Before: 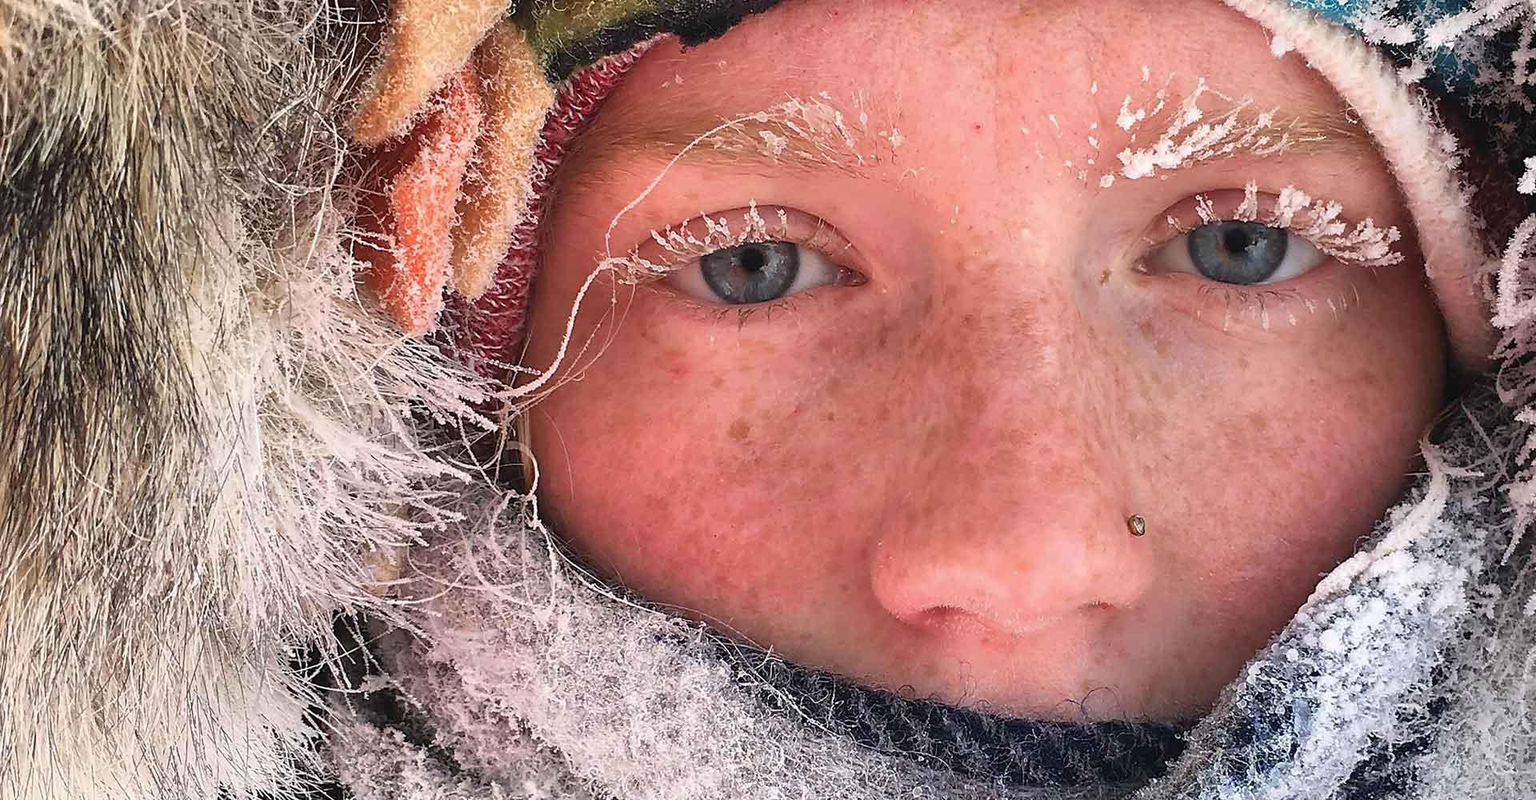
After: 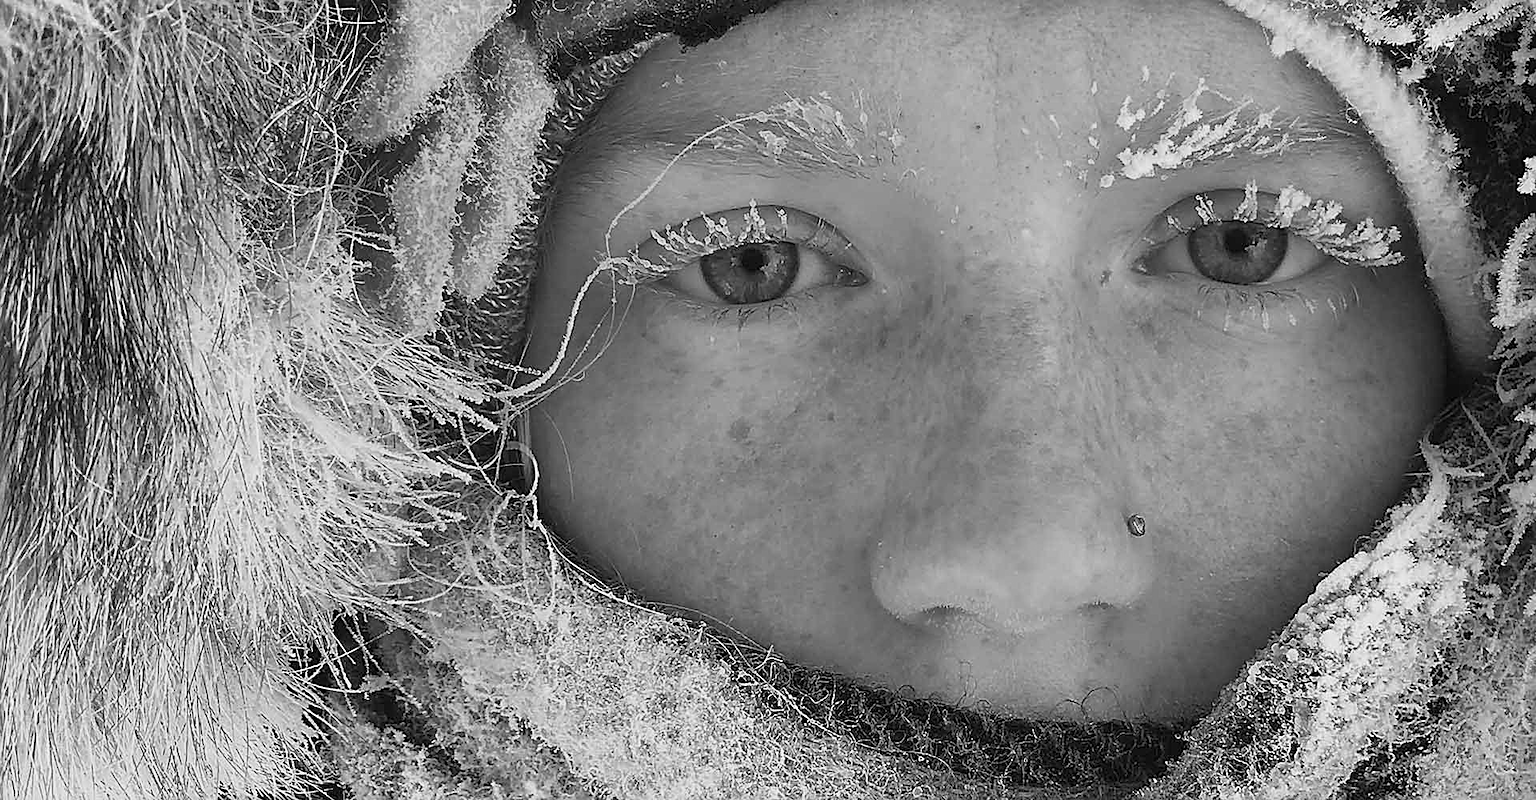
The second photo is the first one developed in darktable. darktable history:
monochrome: a -92.57, b 58.91
sharpen: on, module defaults
